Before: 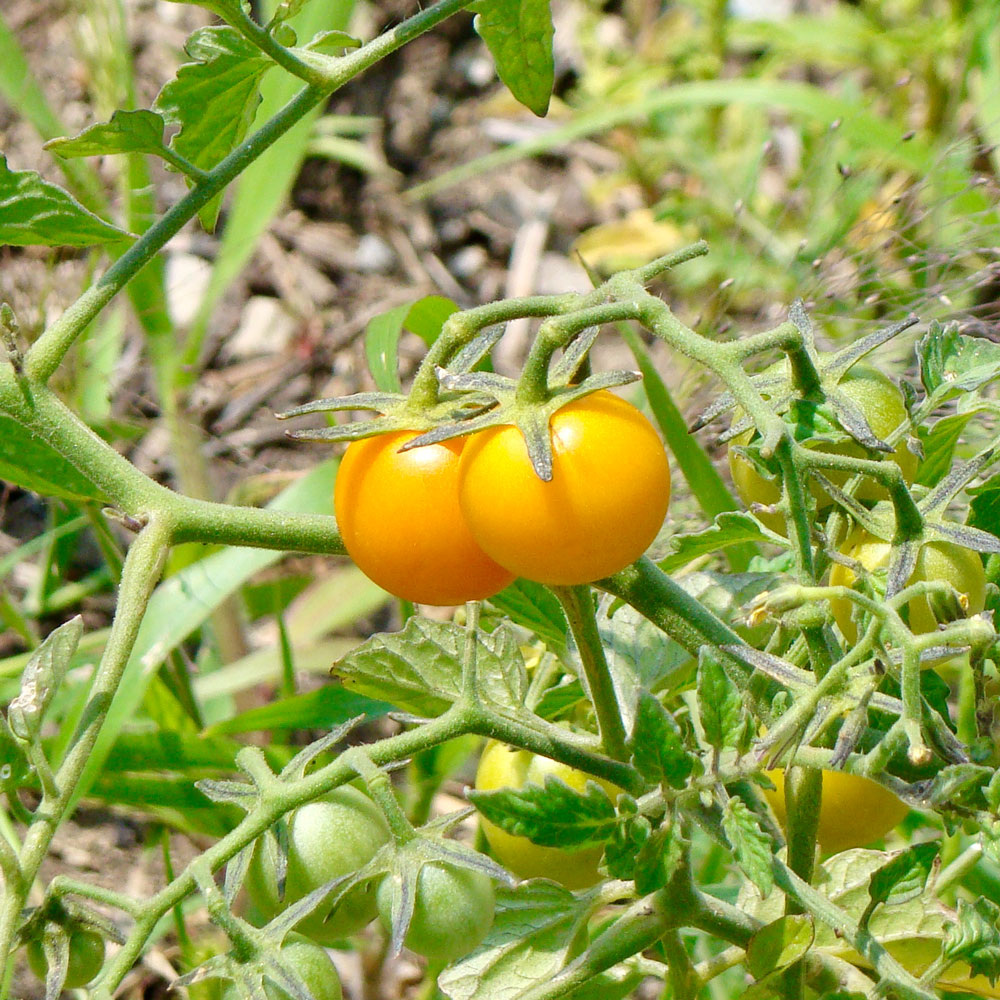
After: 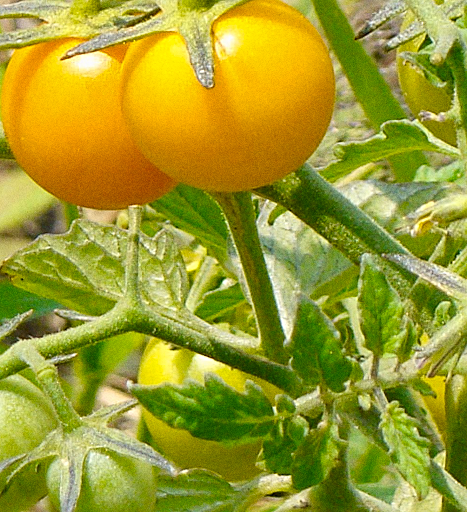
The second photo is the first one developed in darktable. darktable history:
color balance: input saturation 99%
crop: left 29.672%, top 41.786%, right 20.851%, bottom 3.487%
contrast brightness saturation: contrast -0.02, brightness -0.01, saturation 0.03
rotate and perspective: rotation 0.062°, lens shift (vertical) 0.115, lens shift (horizontal) -0.133, crop left 0.047, crop right 0.94, crop top 0.061, crop bottom 0.94
color contrast: green-magenta contrast 0.85, blue-yellow contrast 1.25, unbound 0
sharpen: on, module defaults
color balance rgb: on, module defaults
grain: on, module defaults
